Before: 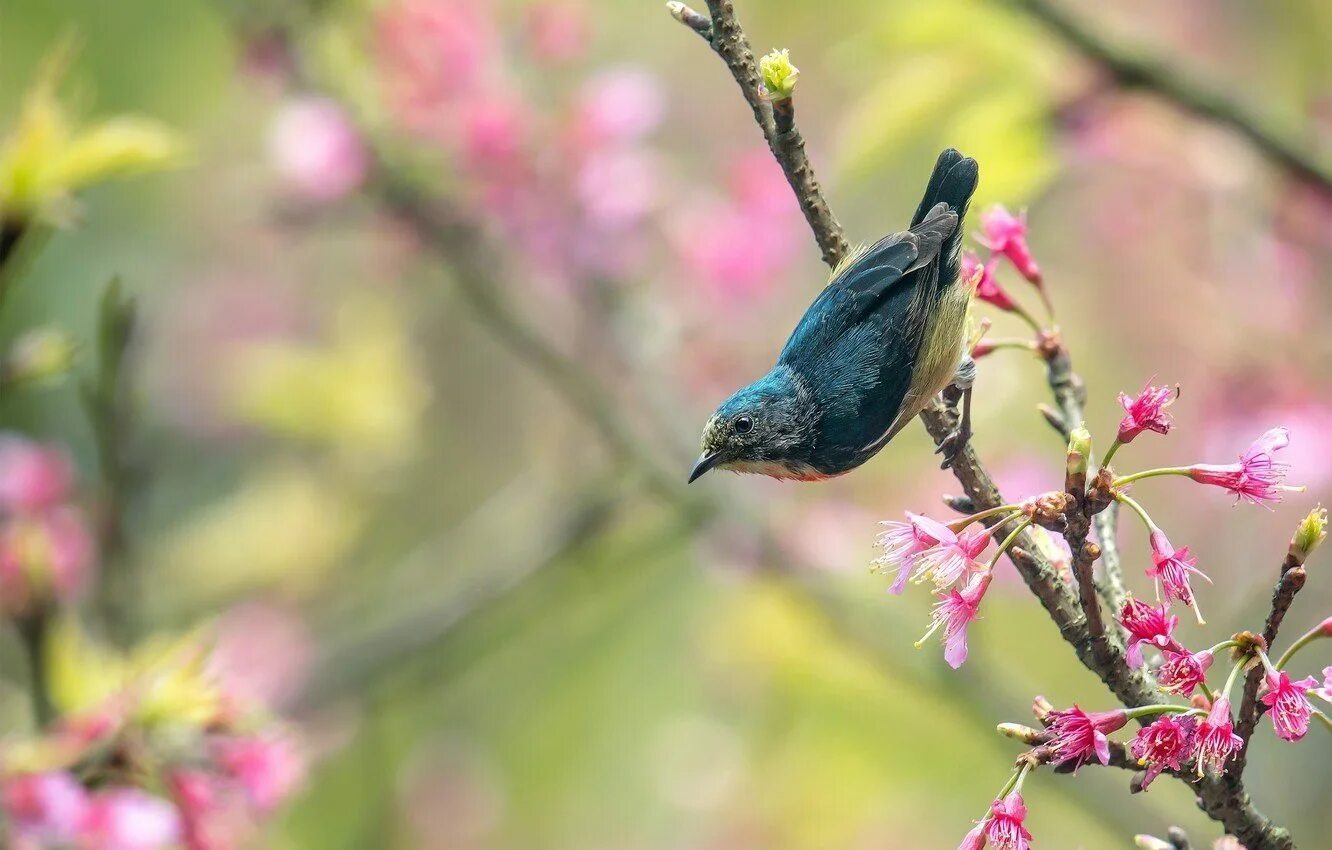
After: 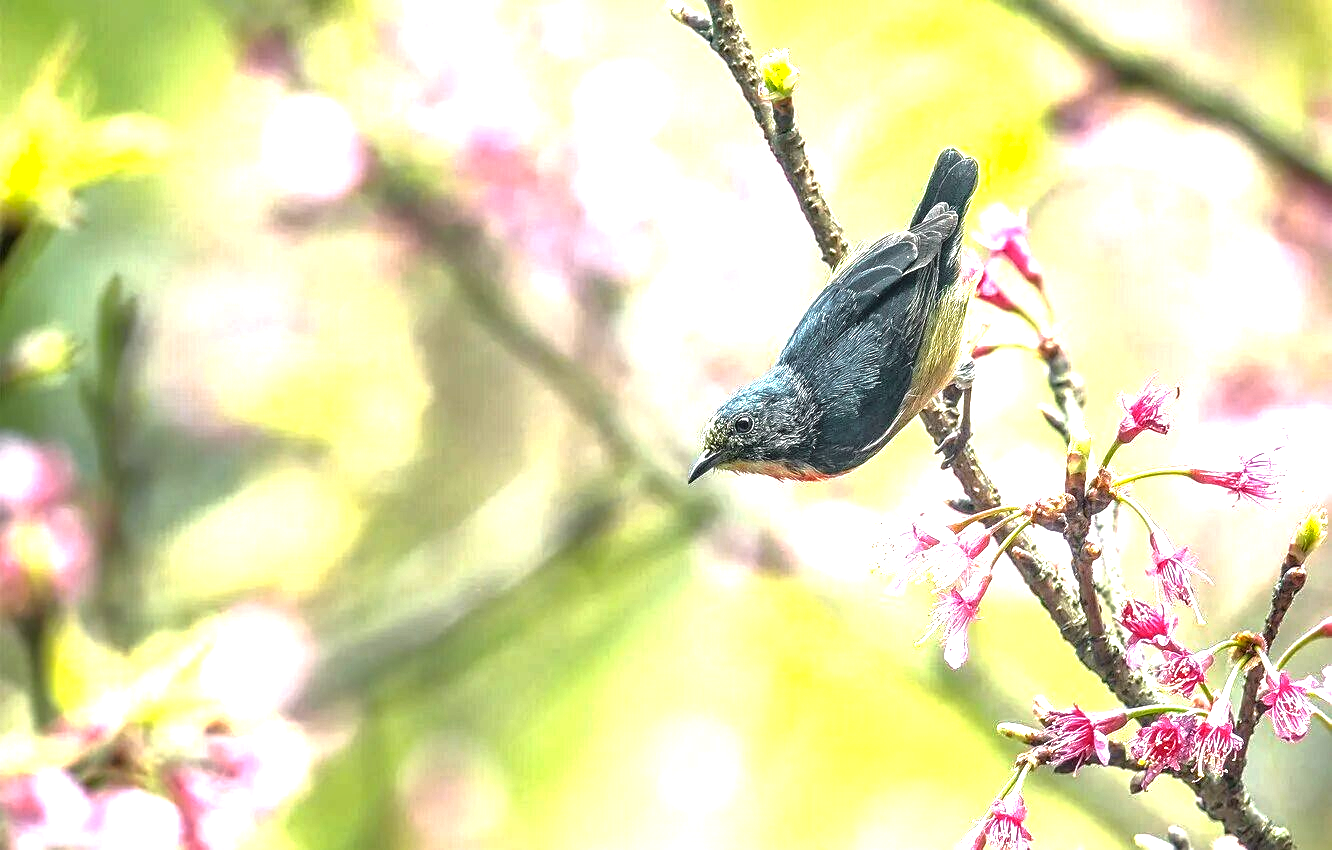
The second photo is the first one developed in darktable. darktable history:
base curve: curves: ch0 [(0, 0) (0.595, 0.418) (1, 1)], preserve colors average RGB
local contrast: on, module defaults
sharpen: radius 1.817, amount 0.403, threshold 1.207
color zones: curves: ch1 [(0.25, 0.61) (0.75, 0.248)]
tone equalizer: smoothing diameter 2.02%, edges refinement/feathering 20.48, mask exposure compensation -1.57 EV, filter diffusion 5
exposure: black level correction 0.001, exposure 1.399 EV, compensate highlight preservation false
